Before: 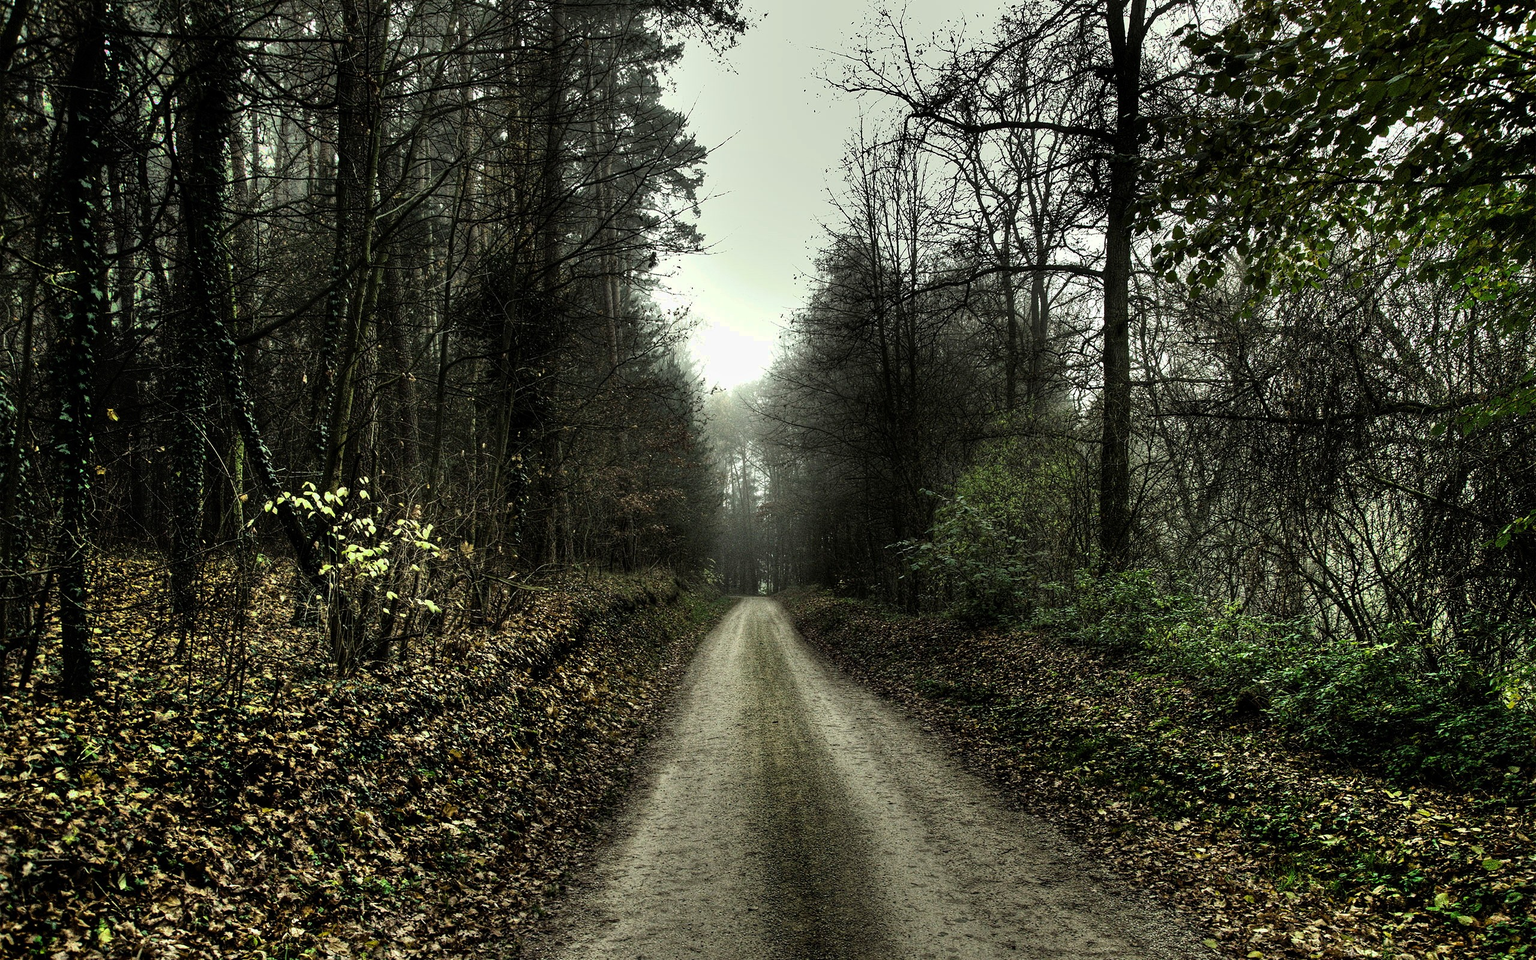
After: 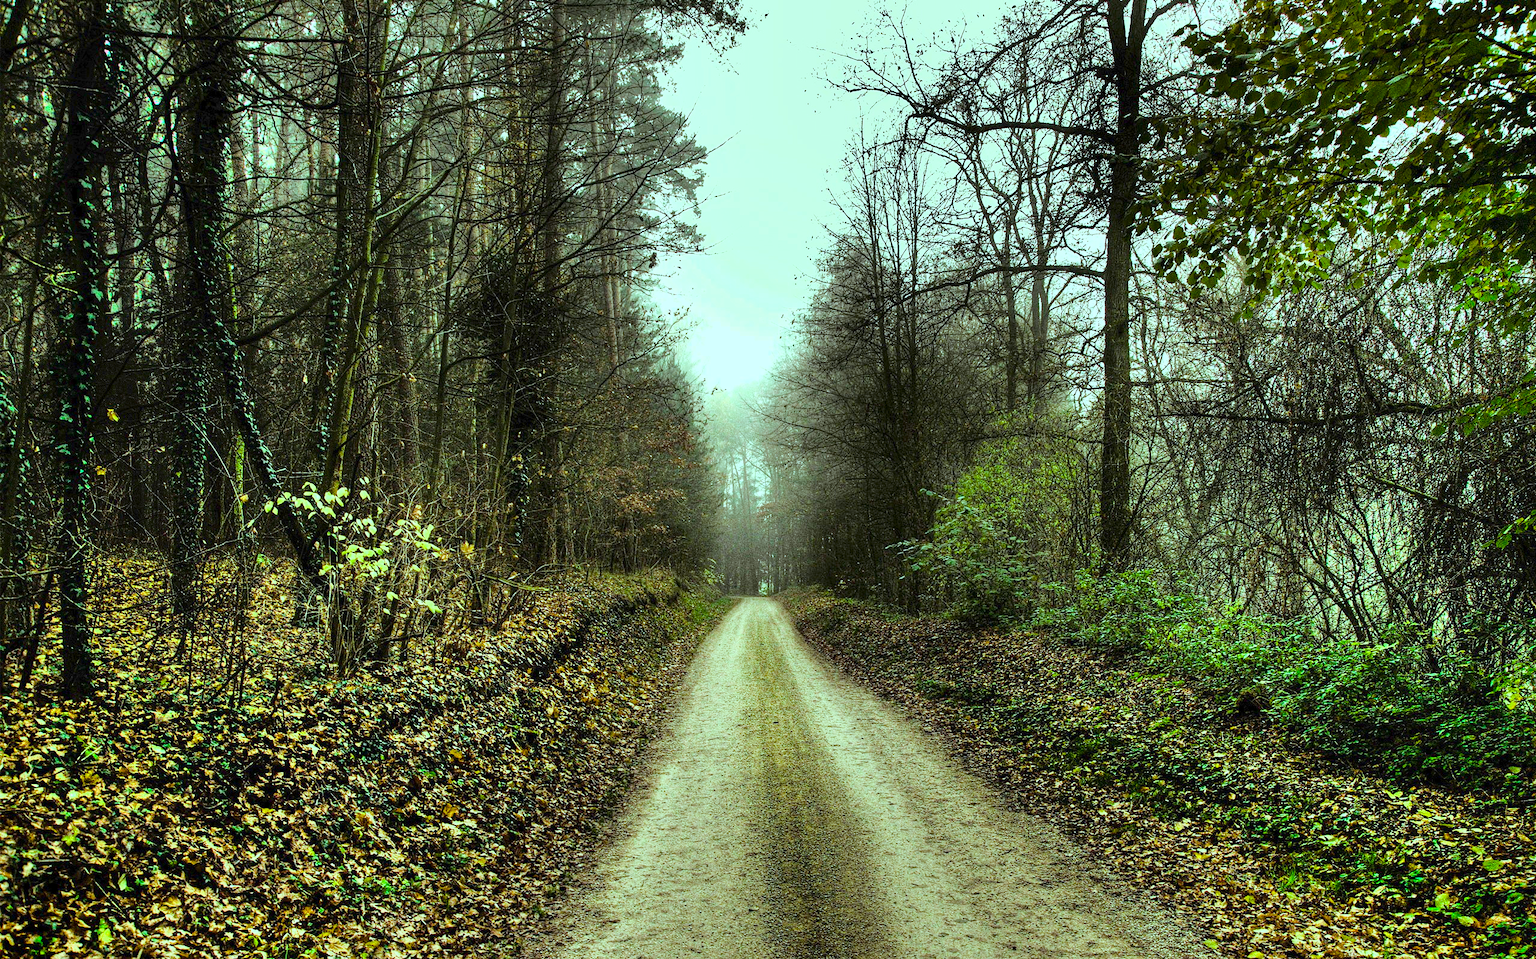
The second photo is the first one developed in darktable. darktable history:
crop: left 0.031%
base curve: curves: ch0 [(0, 0) (0.028, 0.03) (0.121, 0.232) (0.46, 0.748) (0.859, 0.968) (1, 1)]
color balance rgb: highlights gain › luminance 15.68%, highlights gain › chroma 3.946%, highlights gain › hue 206.17°, perceptual saturation grading › global saturation 40.758%, perceptual saturation grading › highlights -25.766%, perceptual saturation grading › mid-tones 34.647%, perceptual saturation grading › shadows 35.468%, perceptual brilliance grading › global brilliance 12.002%, contrast -29.908%
exposure: exposure -0.068 EV, compensate exposure bias true, compensate highlight preservation false
